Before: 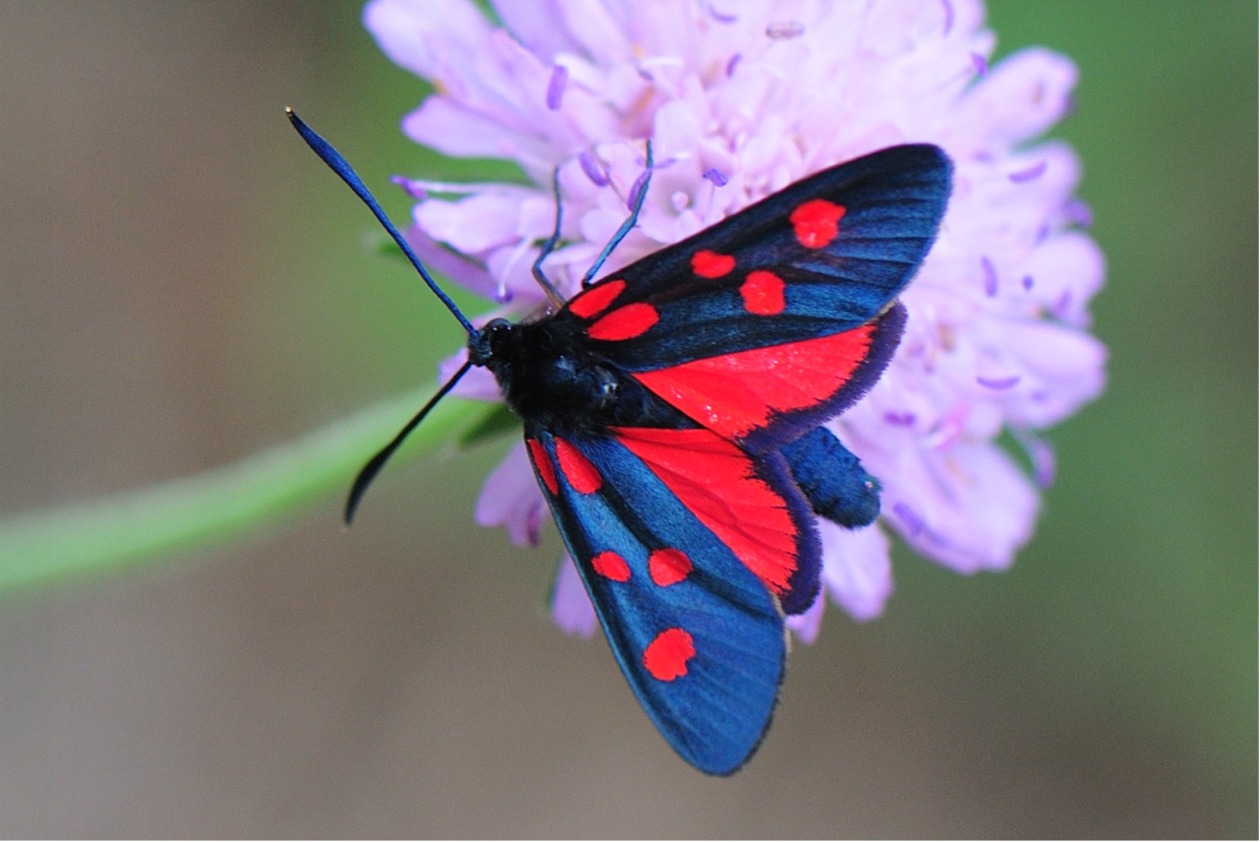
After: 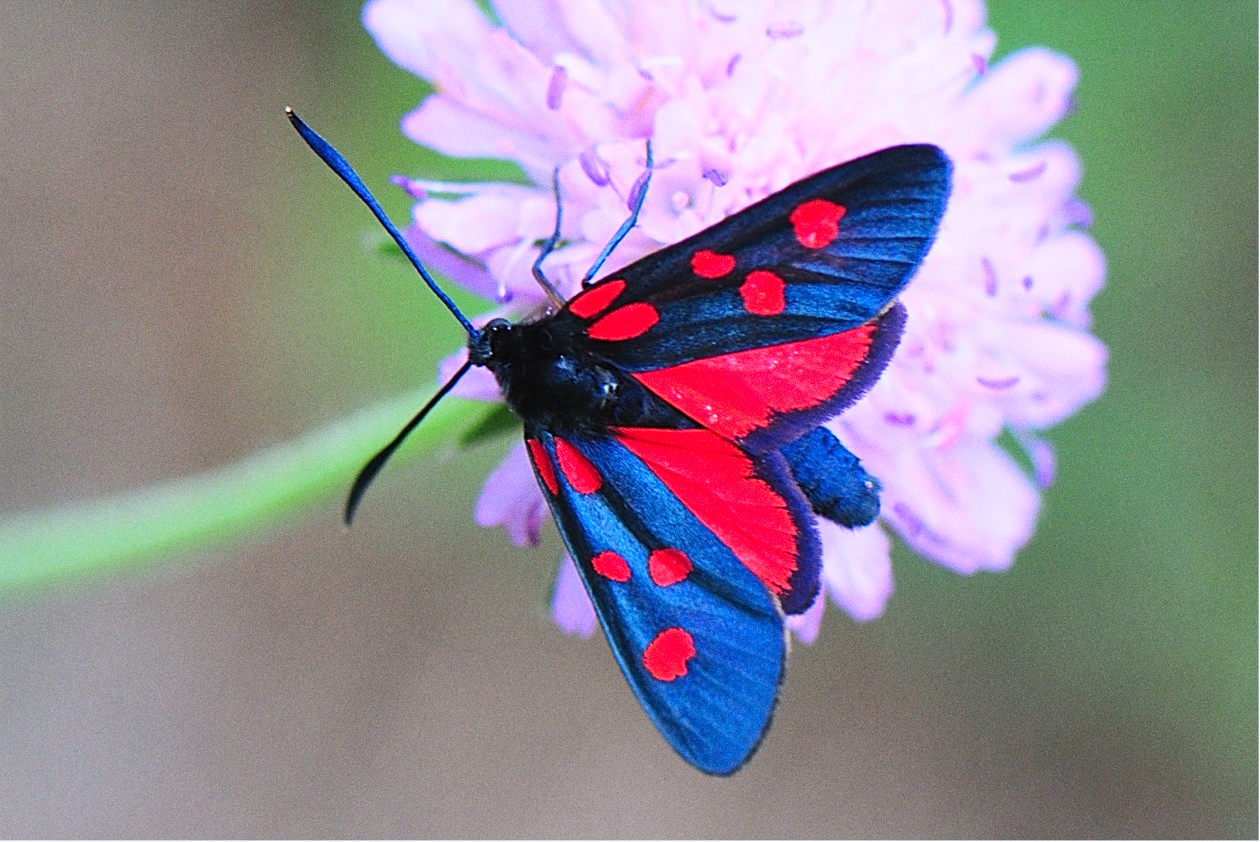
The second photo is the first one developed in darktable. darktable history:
sharpen: on, module defaults
grain: coarseness 0.09 ISO
contrast brightness saturation: contrast 0.2, brightness 0.16, saturation 0.22
white balance: red 0.984, blue 1.059
